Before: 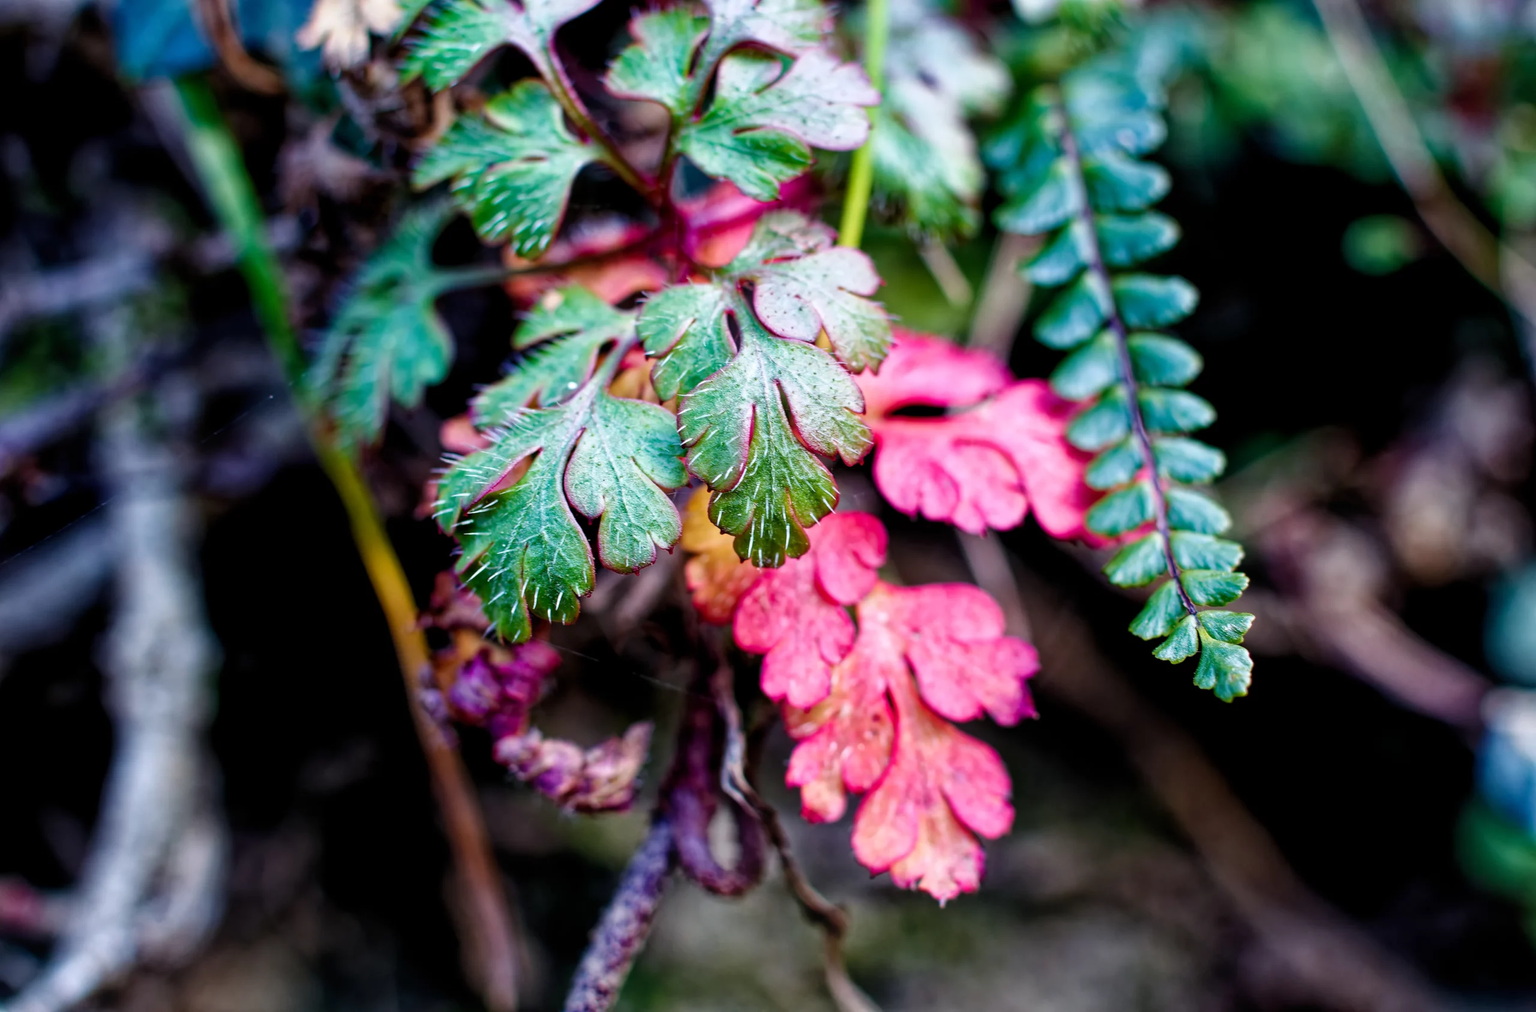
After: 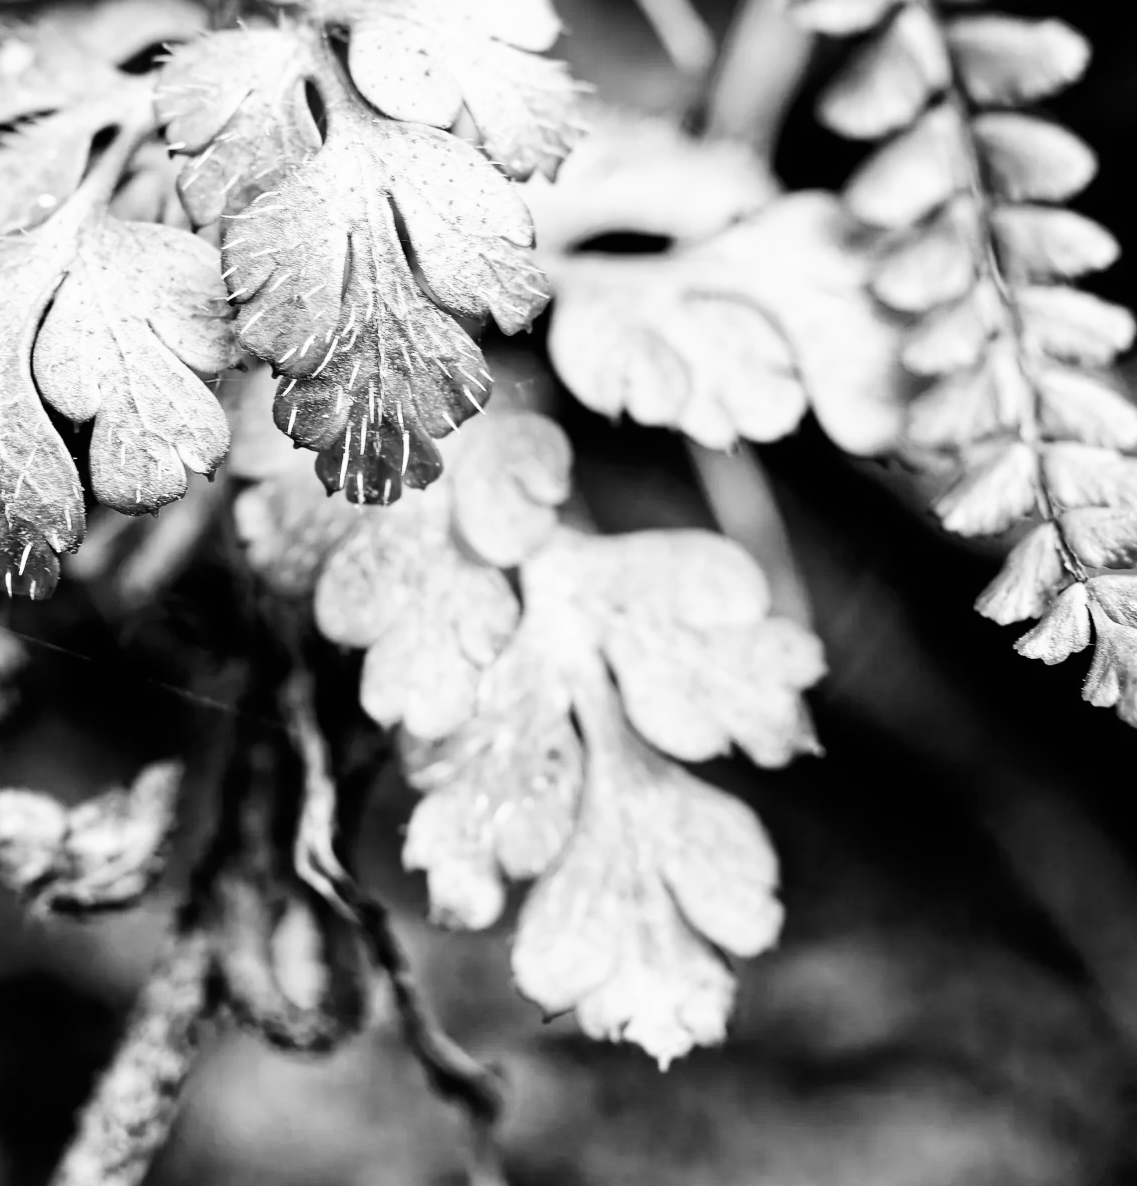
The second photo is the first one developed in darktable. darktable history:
base curve: curves: ch0 [(0, 0) (0.007, 0.004) (0.027, 0.03) (0.046, 0.07) (0.207, 0.54) (0.442, 0.872) (0.673, 0.972) (1, 1)], preserve colors none
crop: left 35.432%, top 26.233%, right 20.145%, bottom 3.432%
color balance rgb: contrast -10%
color calibration: output gray [0.22, 0.42, 0.37, 0], gray › normalize channels true, illuminant same as pipeline (D50), adaptation XYZ, x 0.346, y 0.359, gamut compression 0
contrast brightness saturation: saturation -1
